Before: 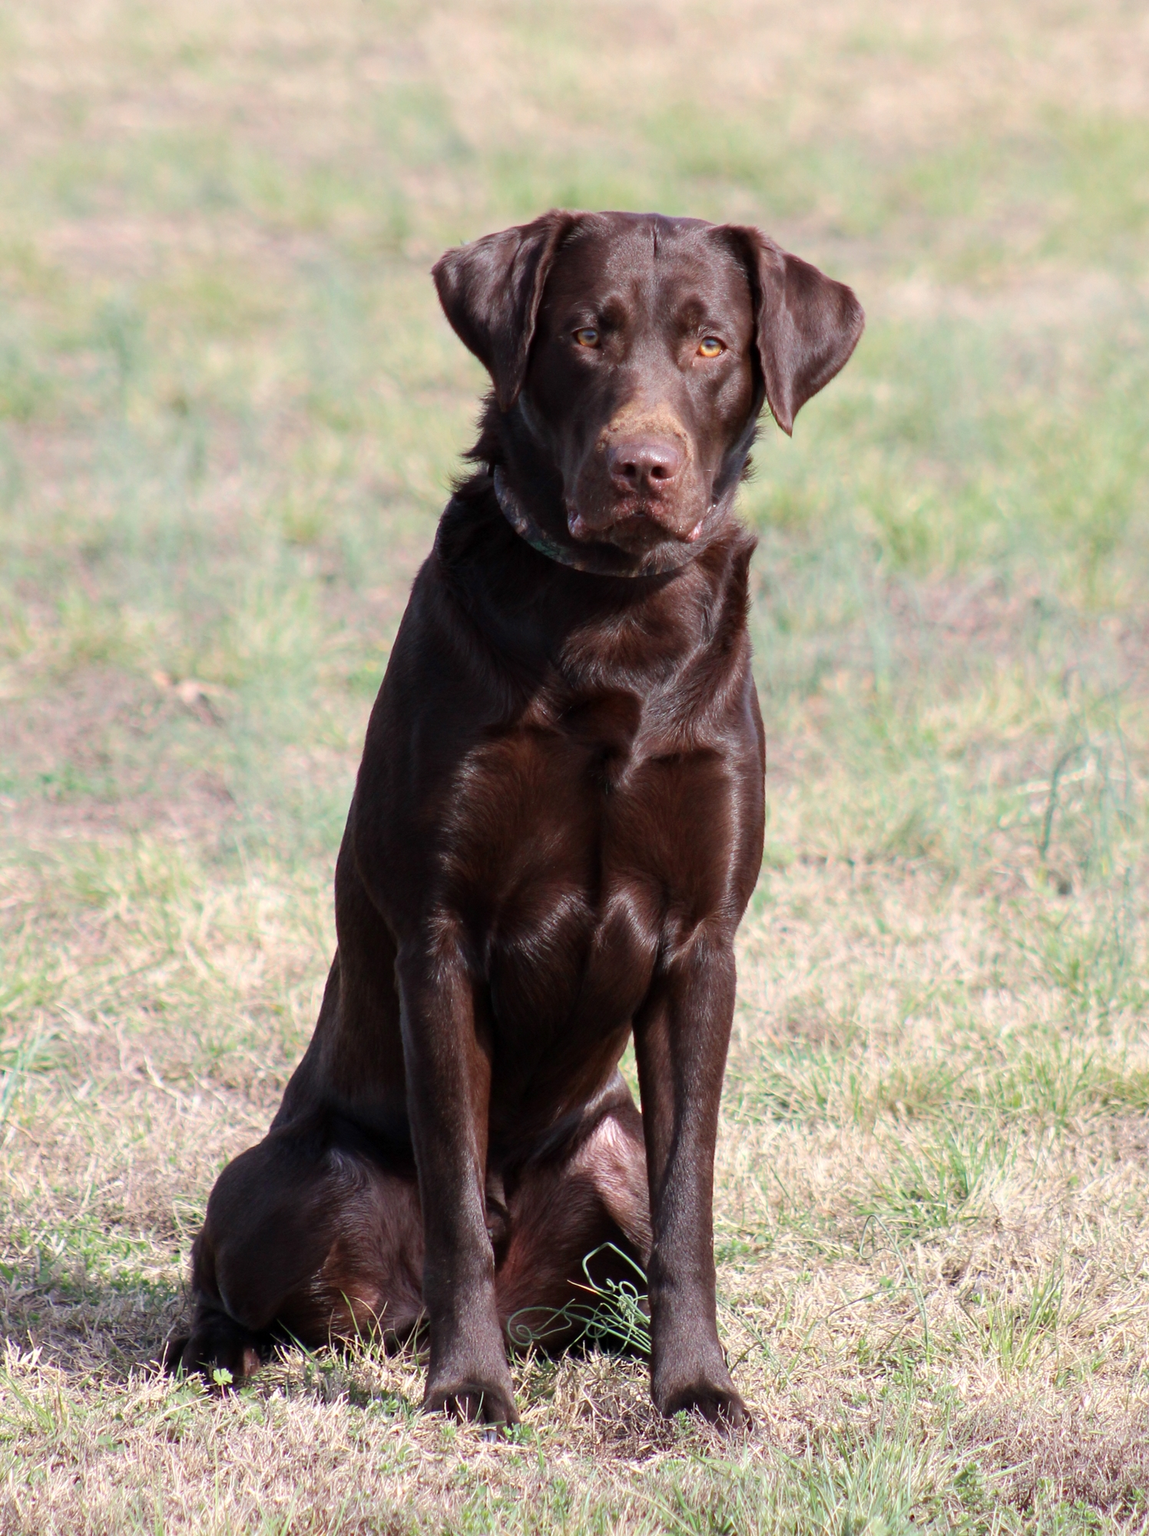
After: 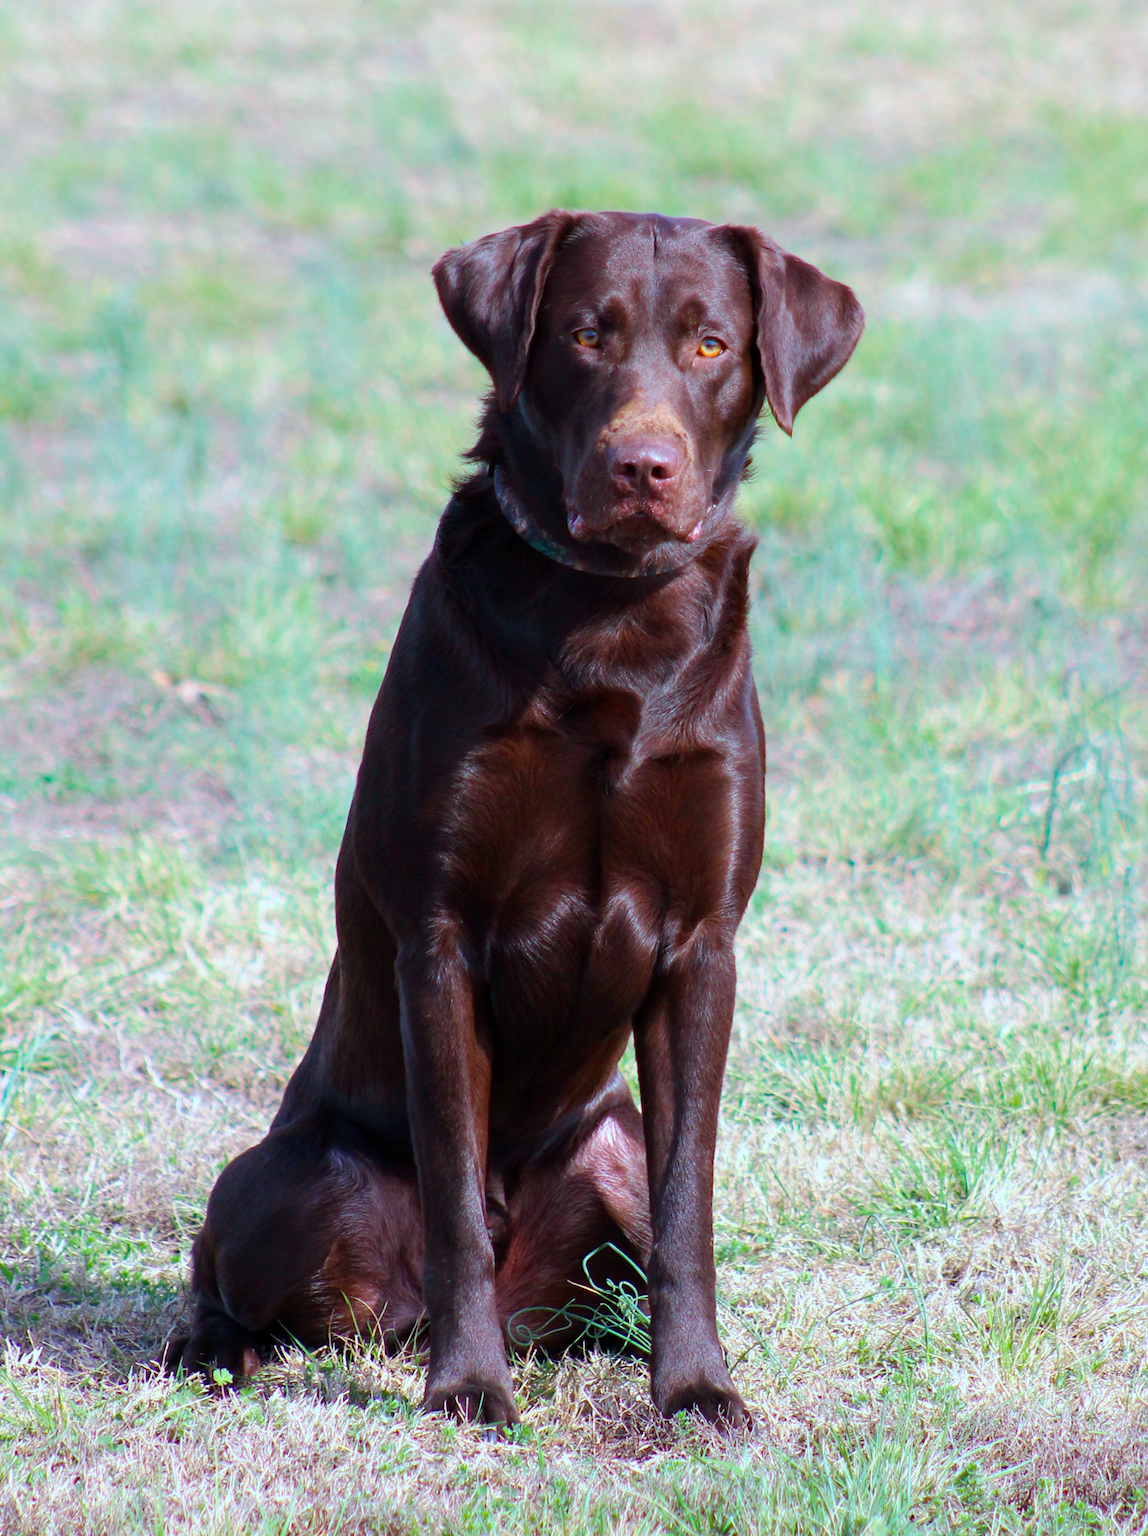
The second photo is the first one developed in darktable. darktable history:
color balance rgb: power › hue 171.66°, linear chroma grading › global chroma 14.567%, perceptual saturation grading › global saturation 29.655%, global vibrance 20%
color calibration: illuminant F (fluorescent), F source F9 (Cool White Deluxe 4150 K) – high CRI, x 0.374, y 0.373, temperature 4159.27 K
